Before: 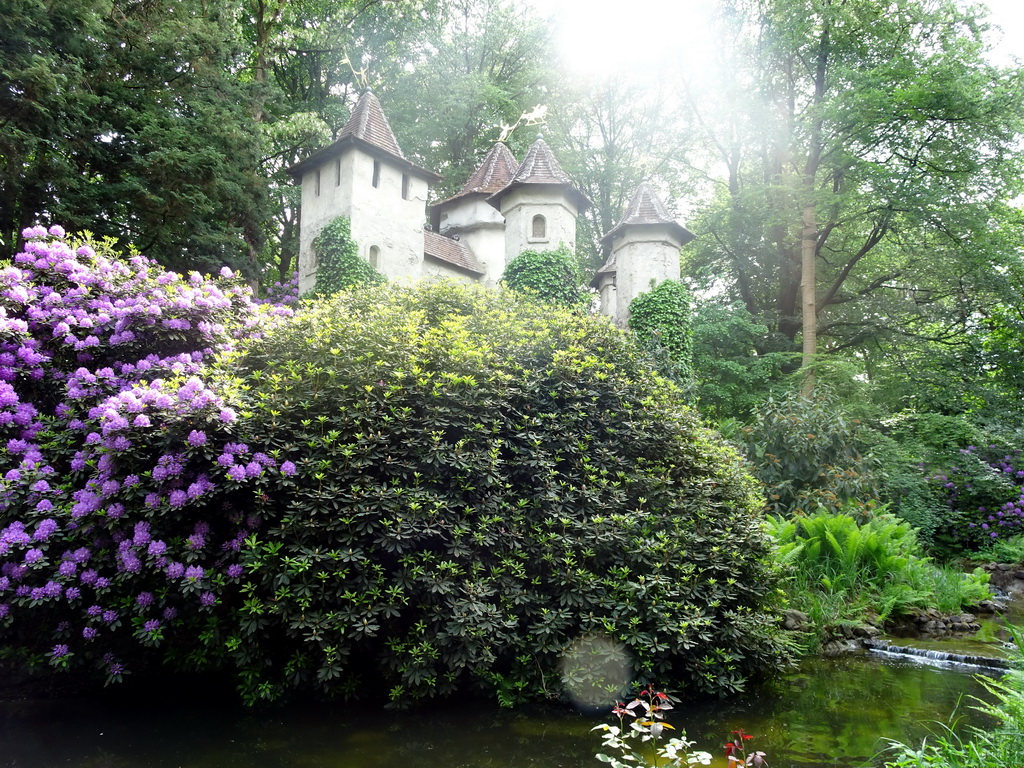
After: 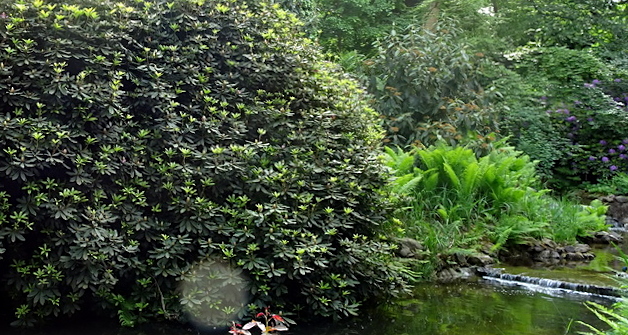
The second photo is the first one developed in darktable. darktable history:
crop and rotate: left 35.509%, top 50.238%, bottom 4.934%
rotate and perspective: rotation 0.074°, lens shift (vertical) 0.096, lens shift (horizontal) -0.041, crop left 0.043, crop right 0.952, crop top 0.024, crop bottom 0.979
sharpen: amount 0.2
